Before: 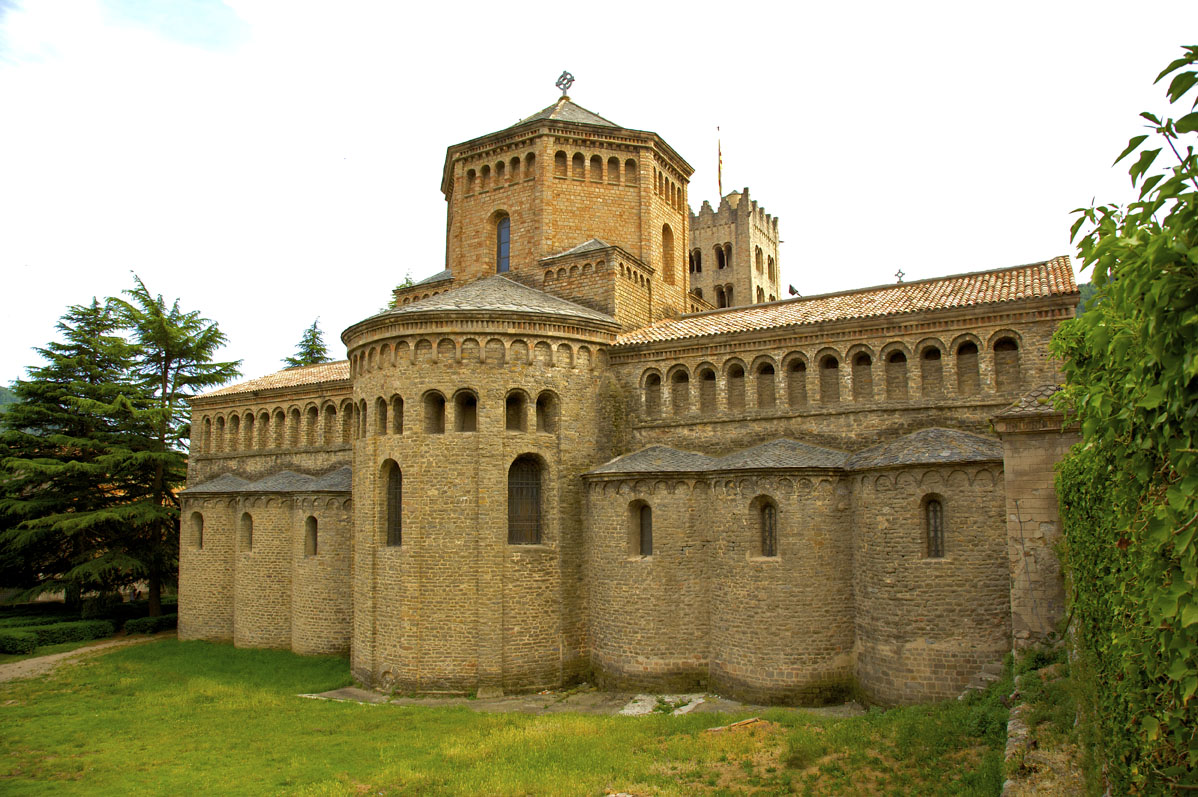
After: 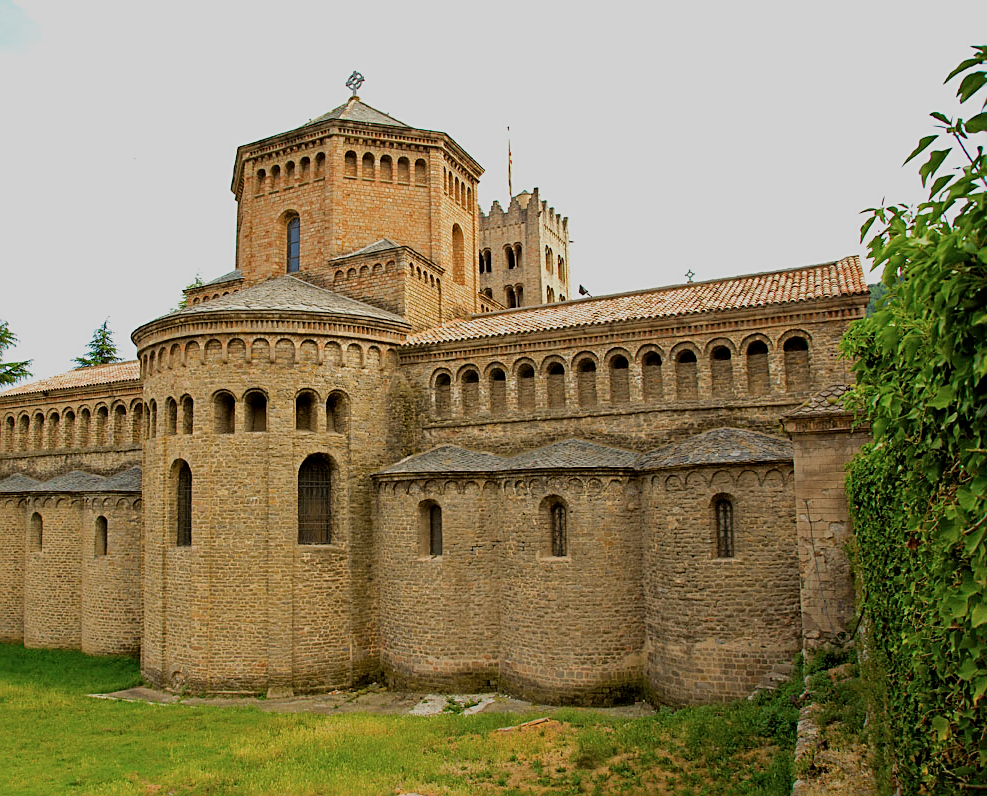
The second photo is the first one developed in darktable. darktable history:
filmic rgb: black relative exposure -7.47 EV, white relative exposure 4.88 EV, hardness 3.39
sharpen: on, module defaults
color balance rgb: power › hue 310.84°, perceptual saturation grading › global saturation 0.859%, global vibrance -24.207%
crop: left 17.604%, bottom 0.021%
